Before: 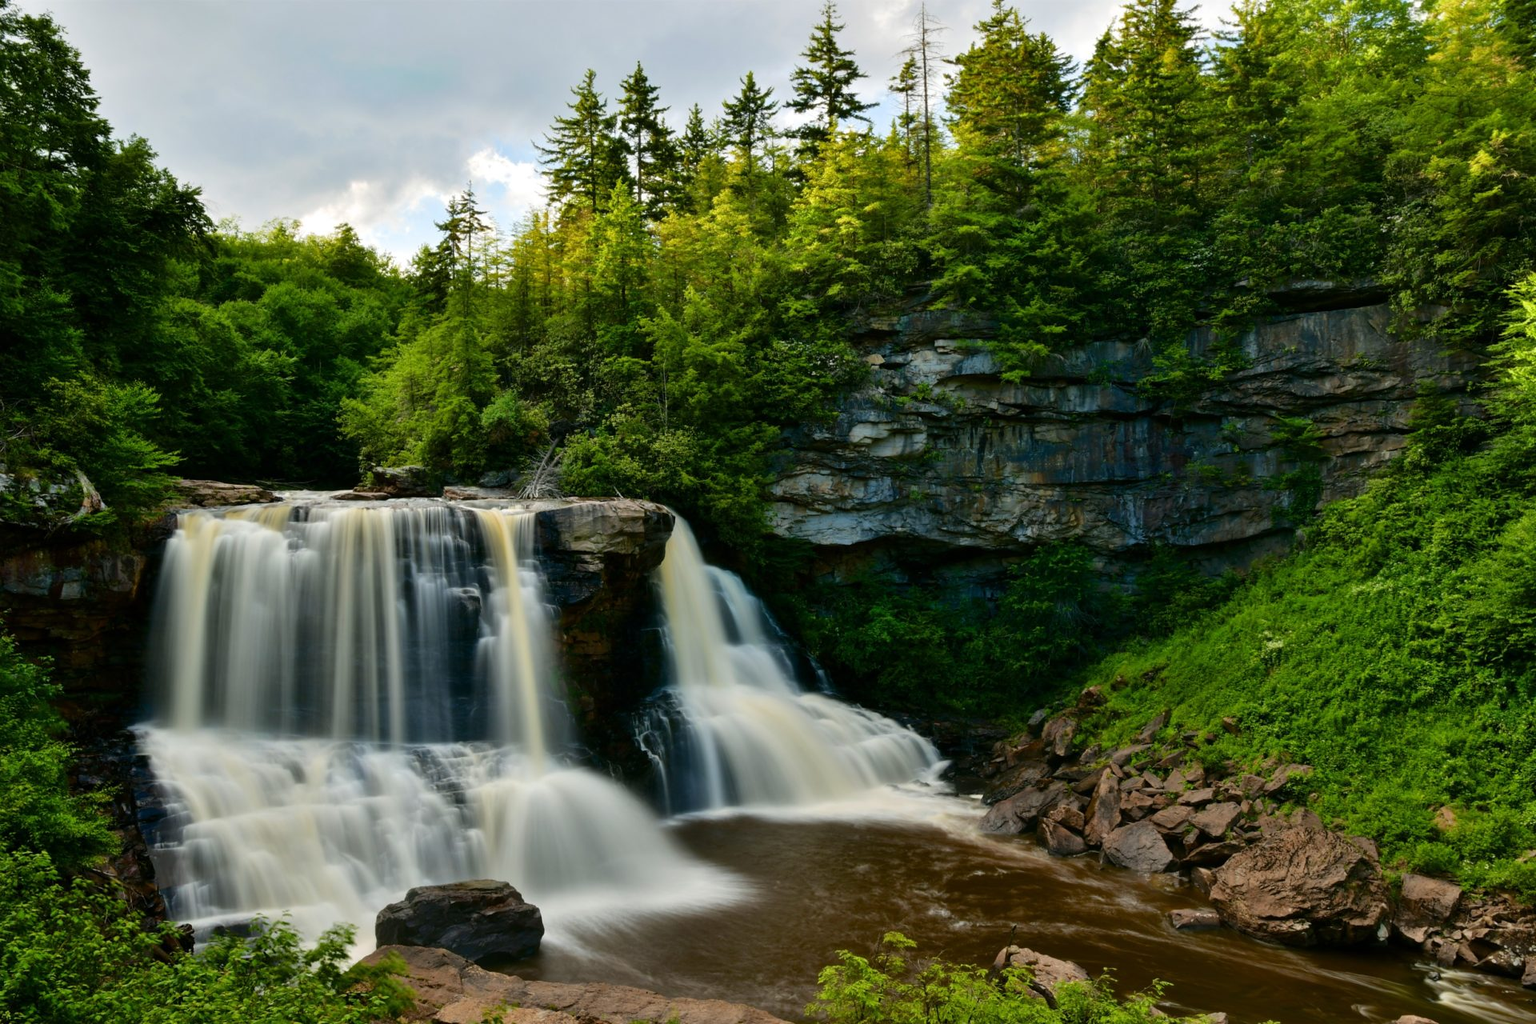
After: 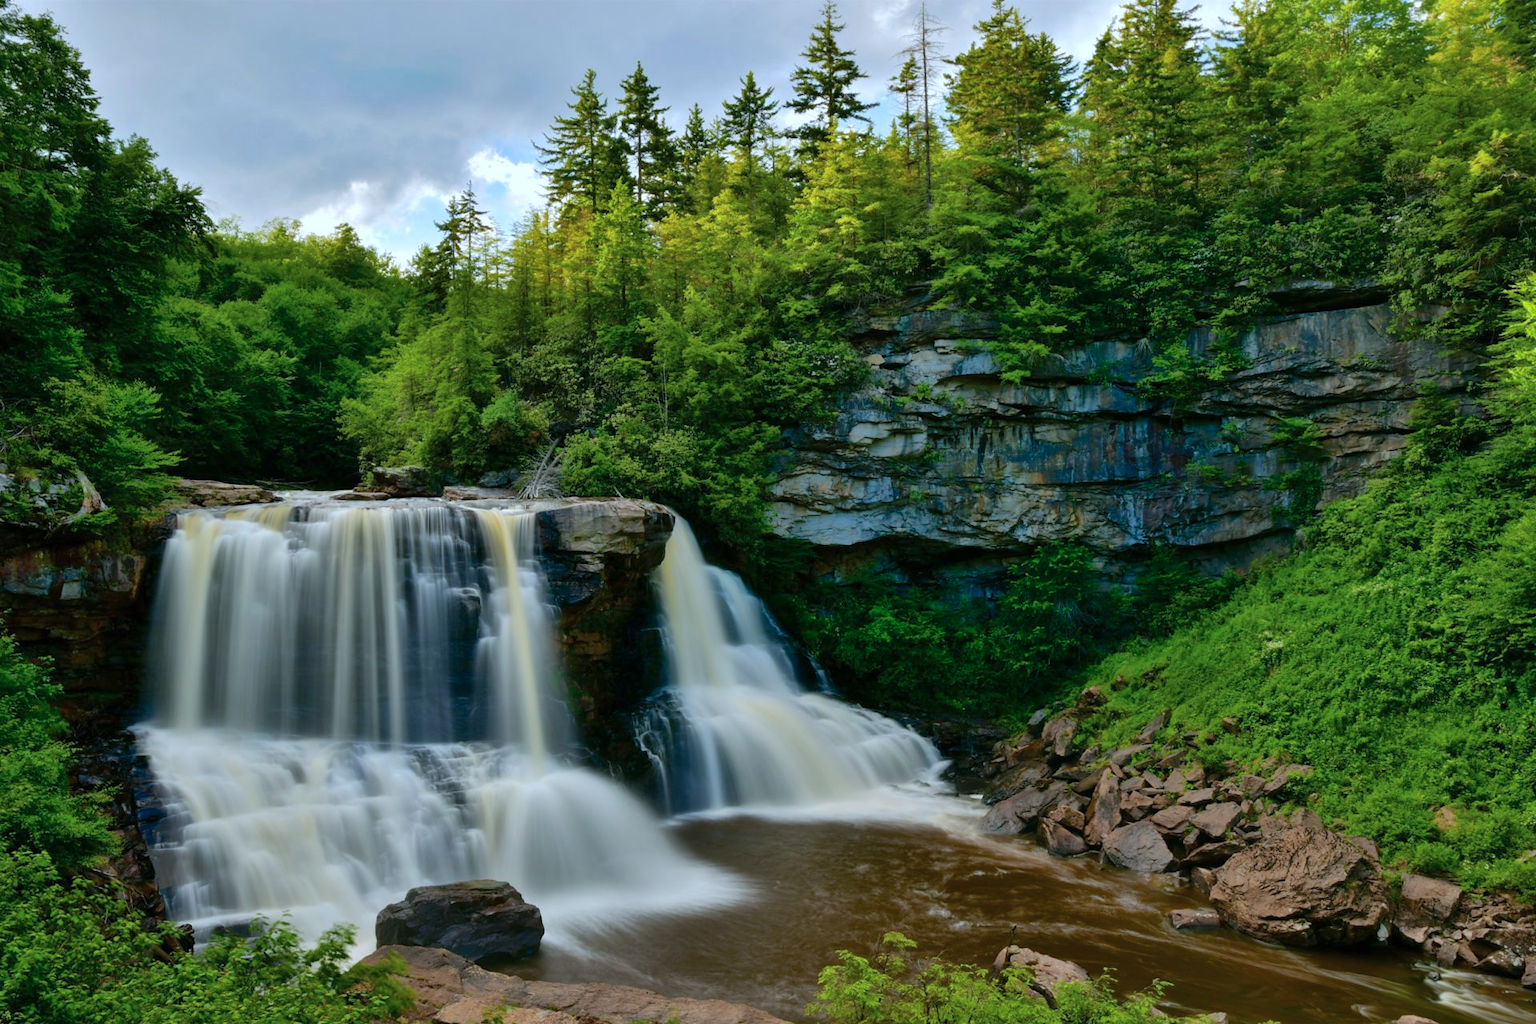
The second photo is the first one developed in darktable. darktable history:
shadows and highlights: on, module defaults
color calibration: x 0.37, y 0.382, temperature 4320.06 K
